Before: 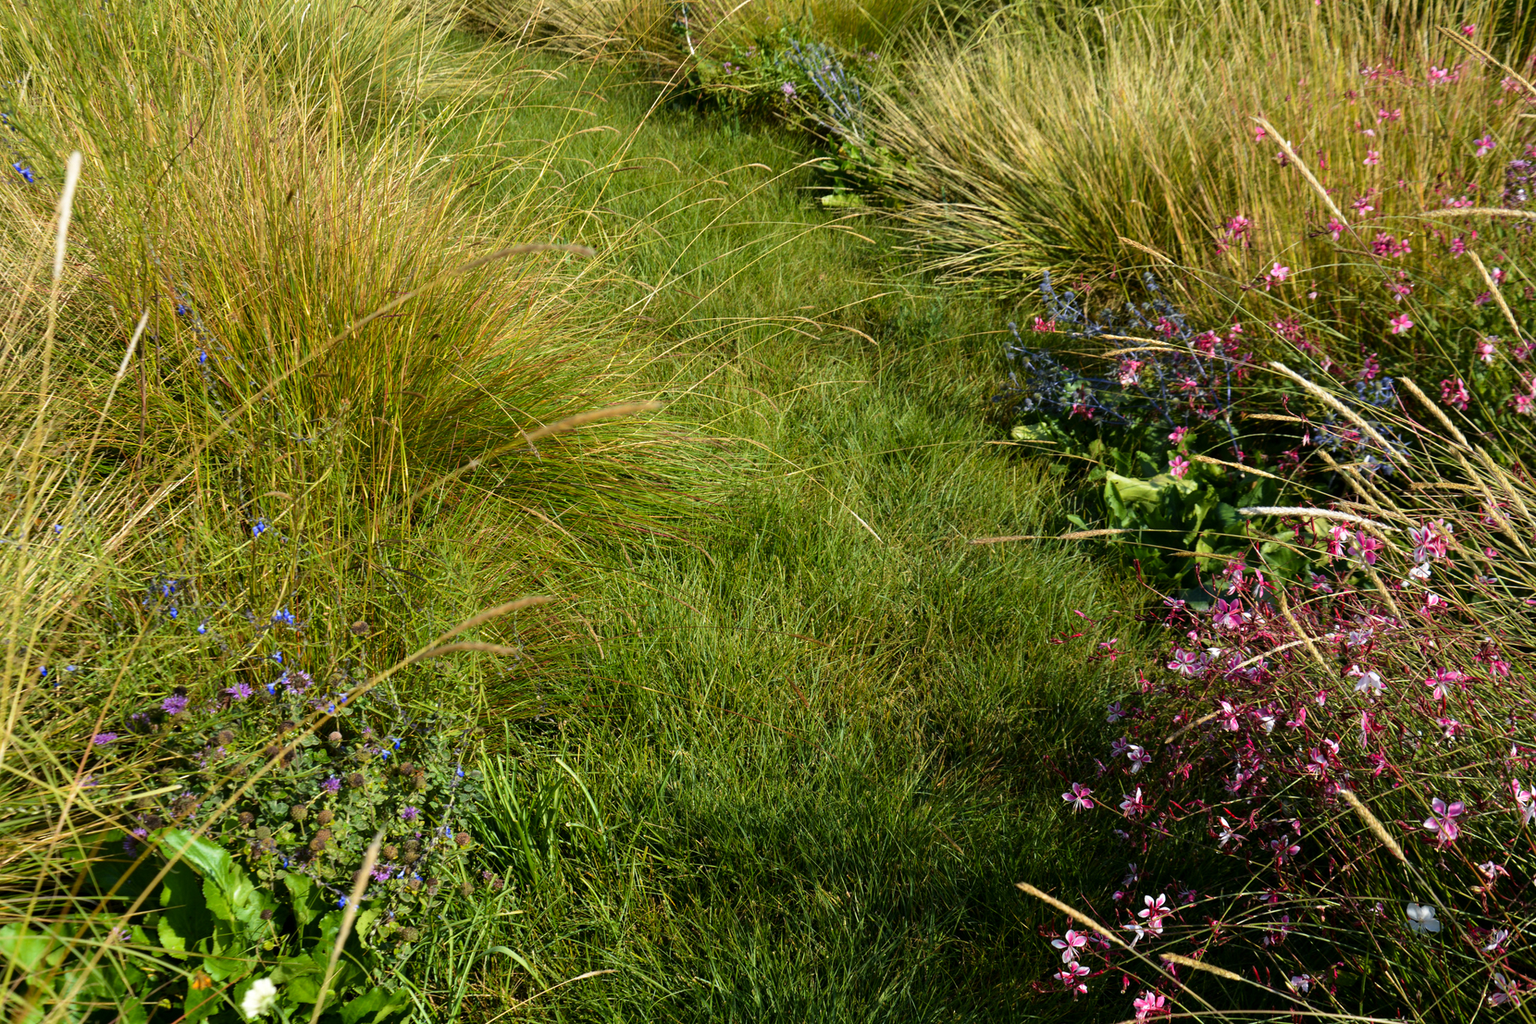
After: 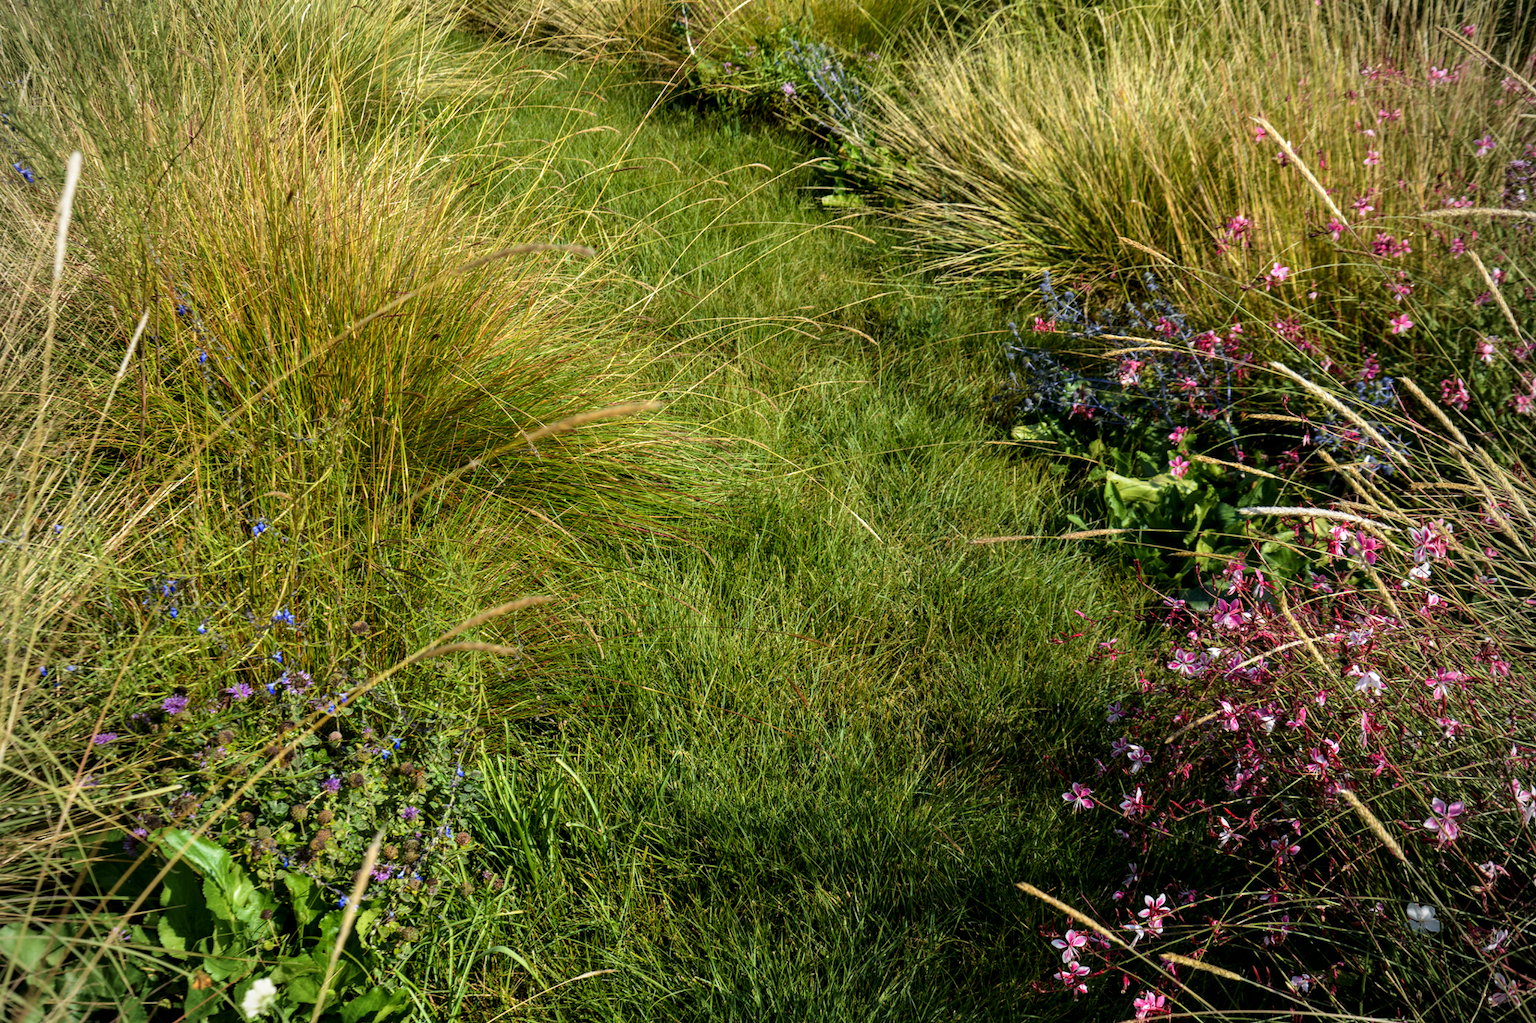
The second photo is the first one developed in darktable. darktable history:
vignetting: fall-off radius 60.88%
local contrast: detail 130%
